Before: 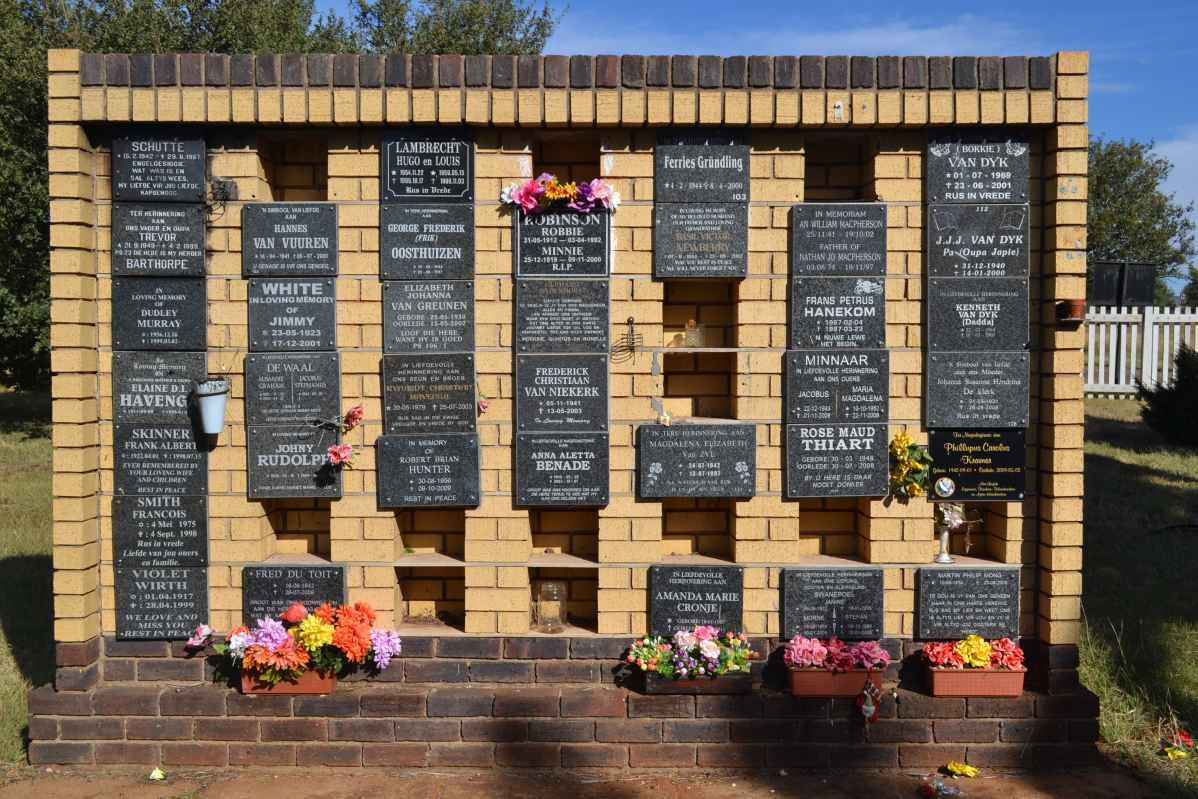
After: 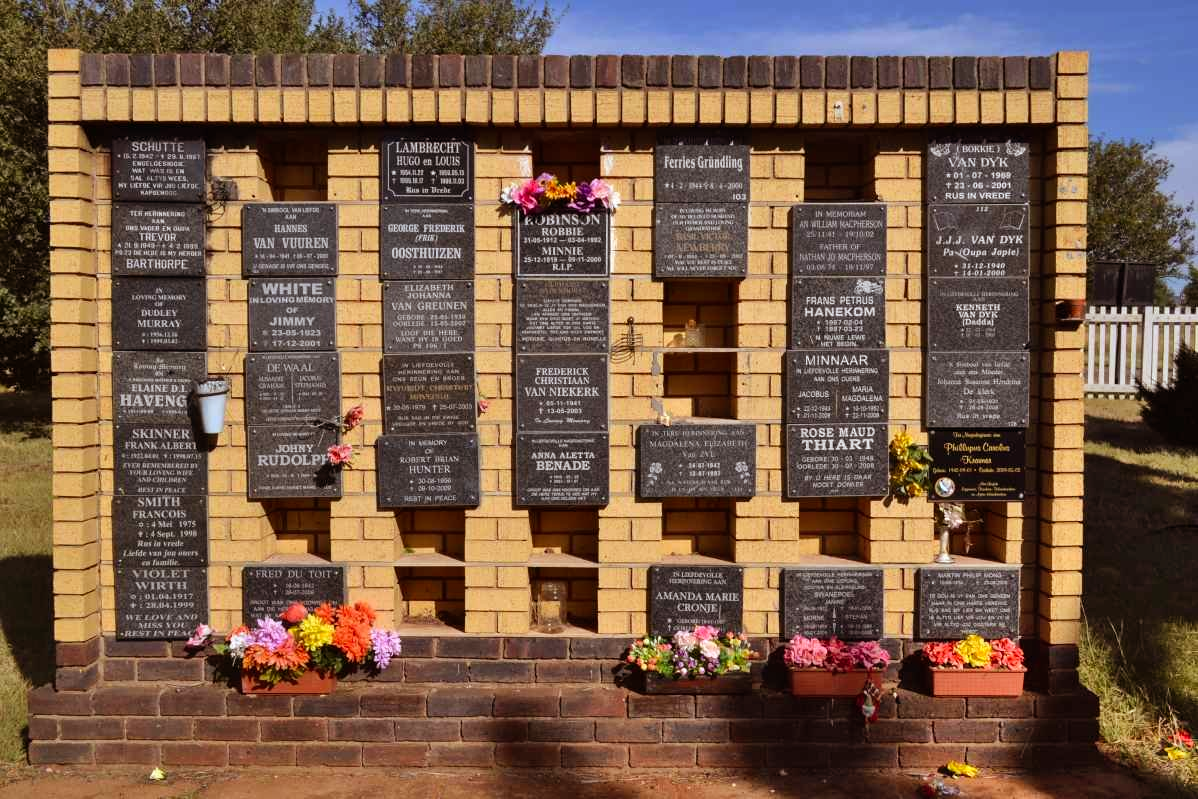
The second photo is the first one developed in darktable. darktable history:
rgb levels: mode RGB, independent channels, levels [[0, 0.5, 1], [0, 0.521, 1], [0, 0.536, 1]]
shadows and highlights: soften with gaussian
